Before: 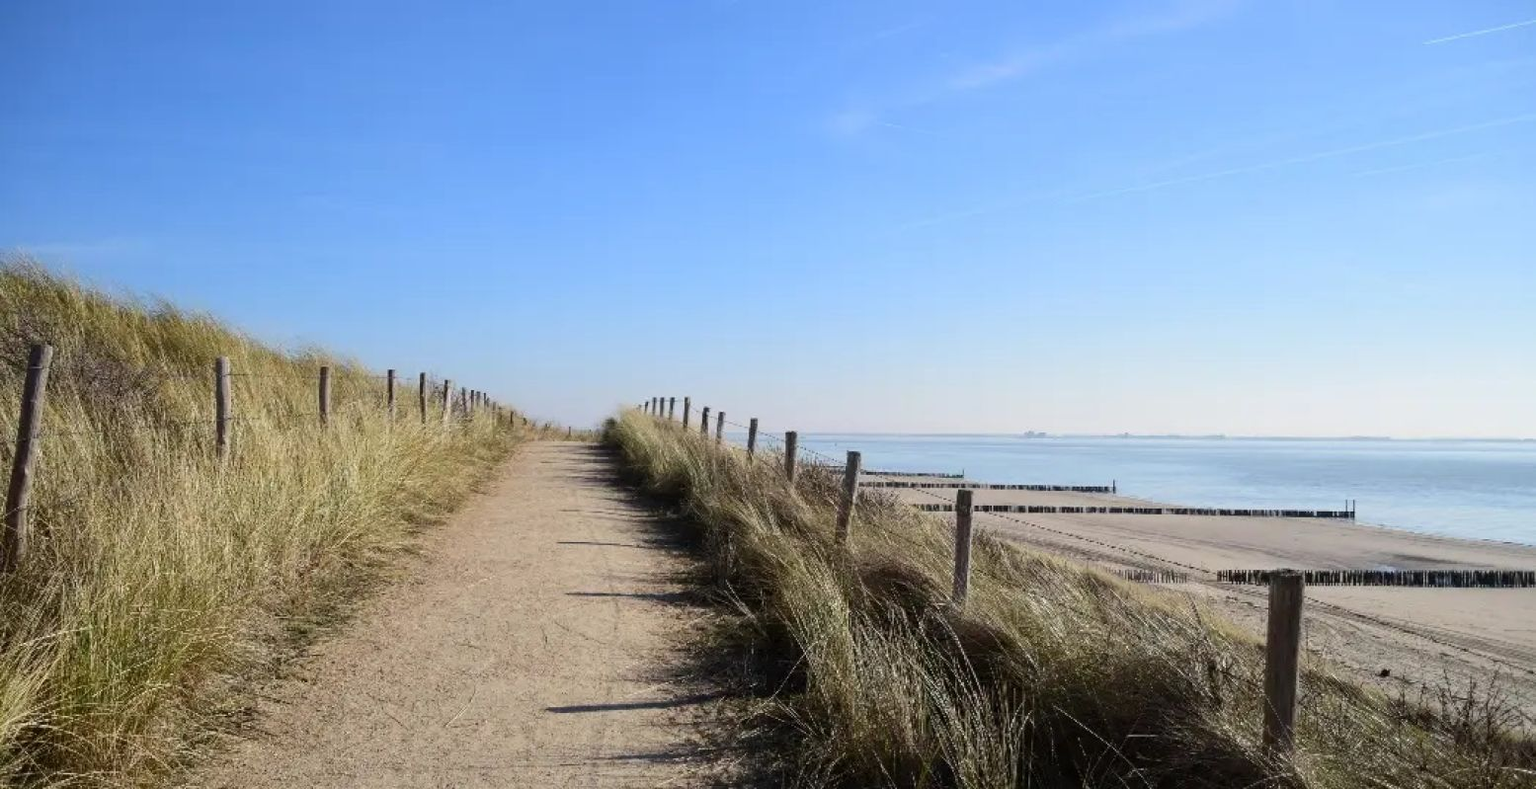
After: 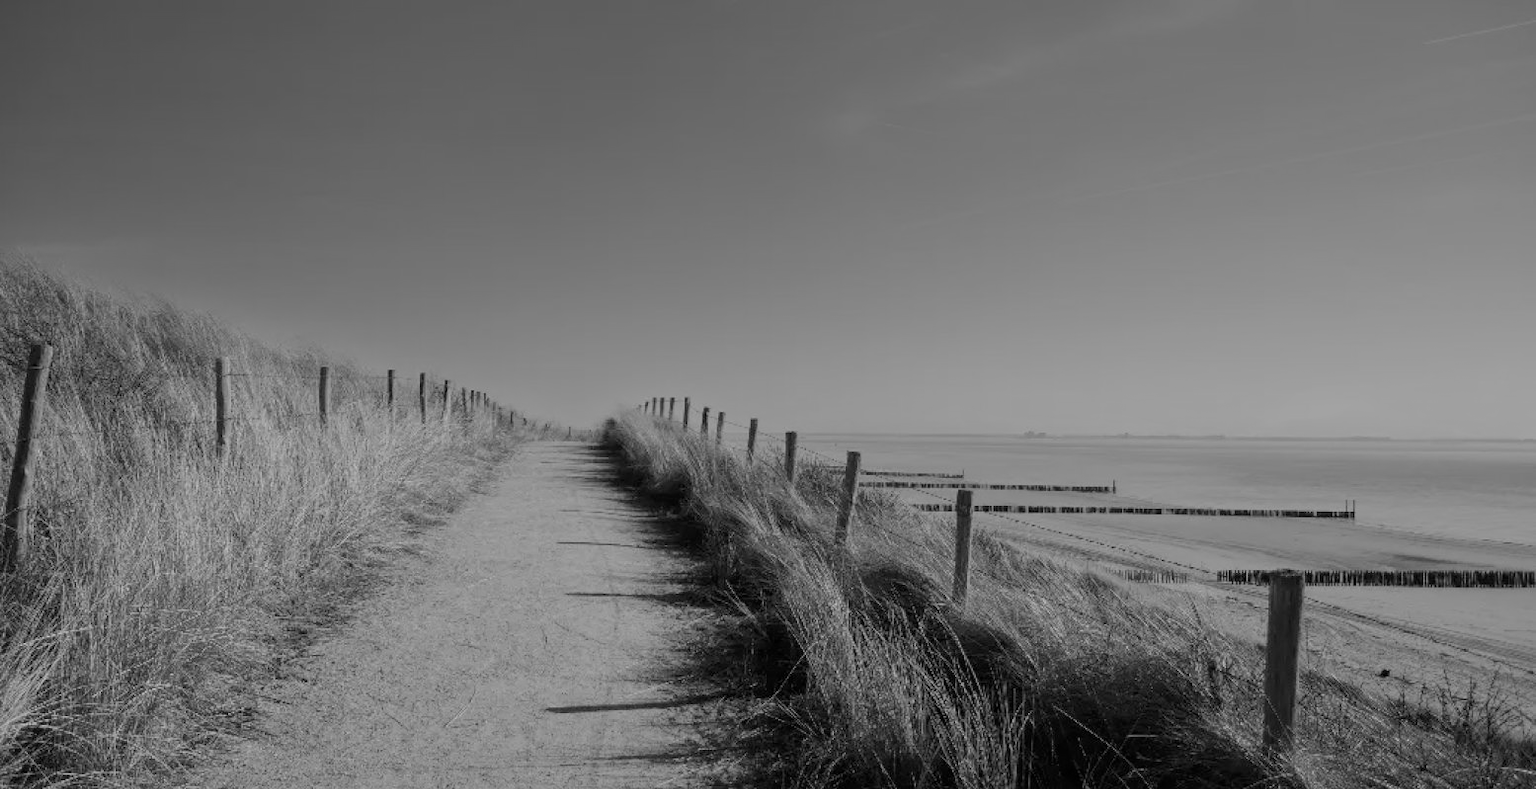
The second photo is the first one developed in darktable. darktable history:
color zones: curves: ch0 [(0.224, 0.526) (0.75, 0.5)]; ch1 [(0.055, 0.526) (0.224, 0.761) (0.377, 0.526) (0.75, 0.5)]
filmic rgb: black relative exposure -16 EV, threshold -0.33 EV, transition 3.19 EV, structure ↔ texture 100%, target black luminance 0%, hardness 7.57, latitude 72.96%, contrast 0.908, highlights saturation mix 10%, shadows ↔ highlights balance -0.38%, add noise in highlights 0, preserve chrominance no, color science v4 (2020), iterations of high-quality reconstruction 10, enable highlight reconstruction true
monochrome: a 79.32, b 81.83, size 1.1
exposure: black level correction 0, exposure 0.3 EV, compensate highlight preservation false
